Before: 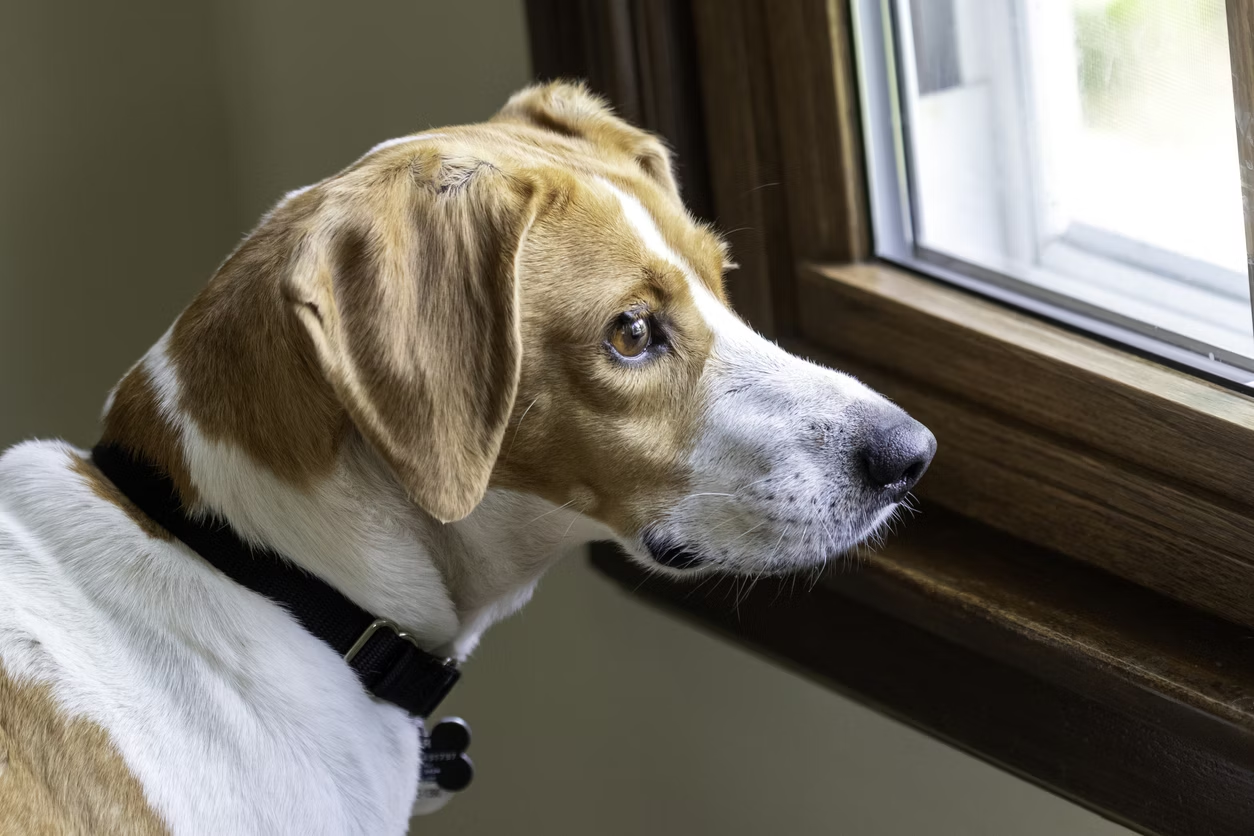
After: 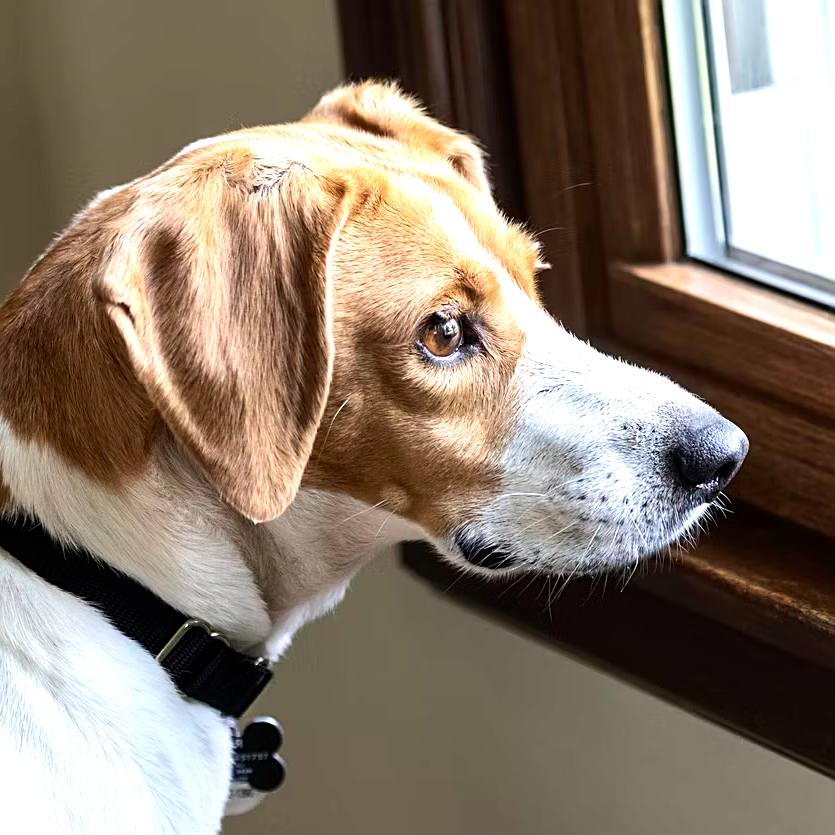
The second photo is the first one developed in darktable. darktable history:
sharpen: on, module defaults
tone equalizer: -8 EV -0.75 EV, -7 EV -0.7 EV, -6 EV -0.6 EV, -5 EV -0.4 EV, -3 EV 0.4 EV, -2 EV 0.6 EV, -1 EV 0.7 EV, +0 EV 0.75 EV, edges refinement/feathering 500, mask exposure compensation -1.57 EV, preserve details no
crop and rotate: left 15.055%, right 18.278%
